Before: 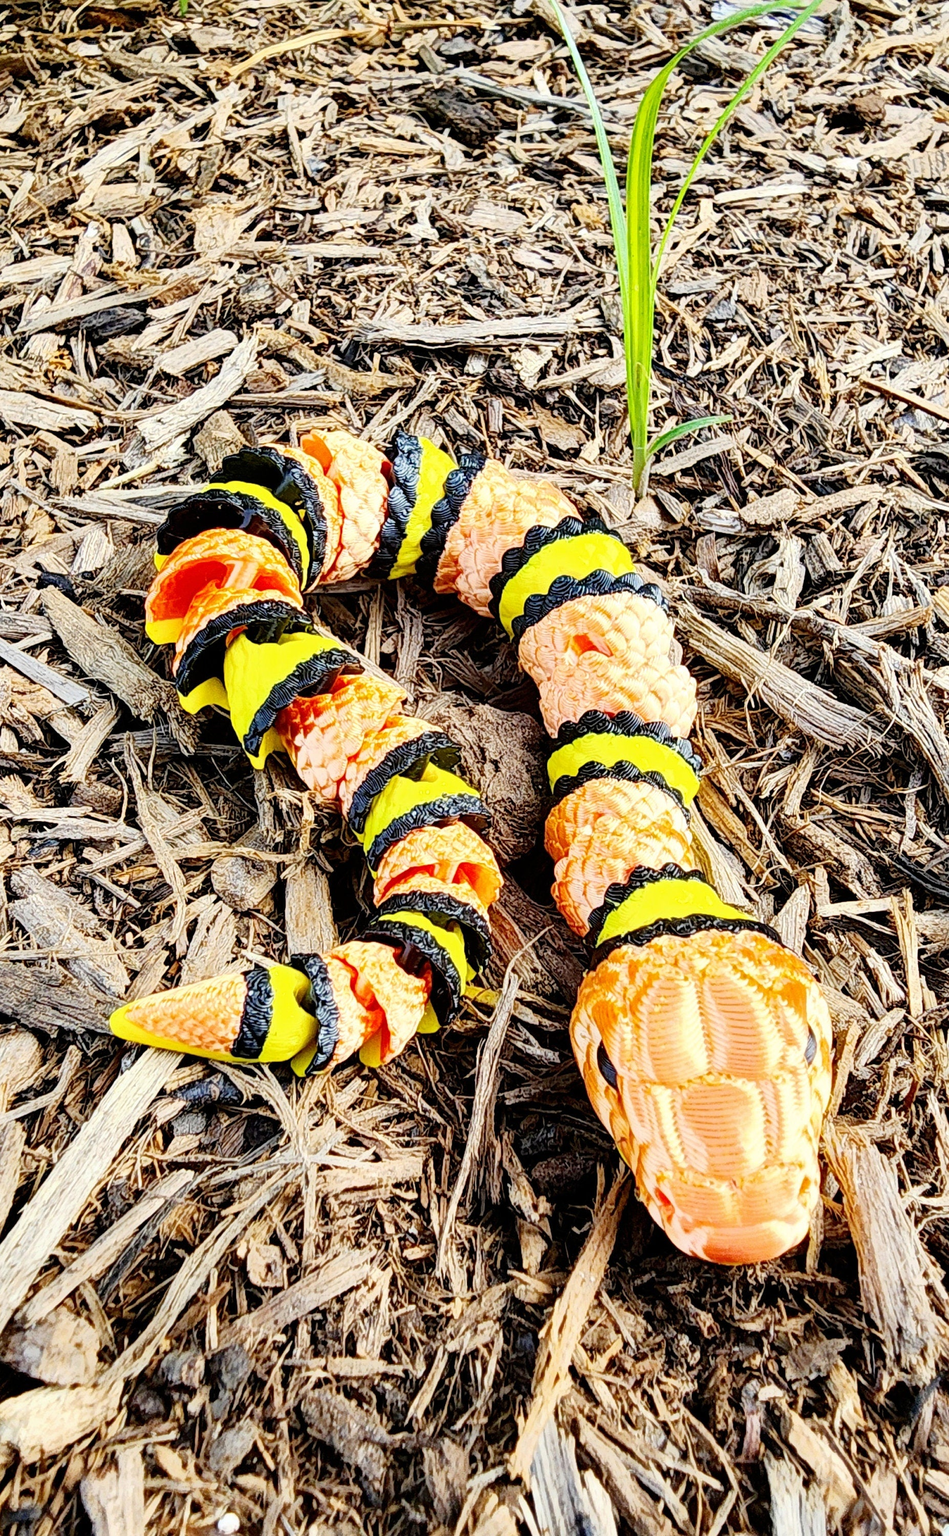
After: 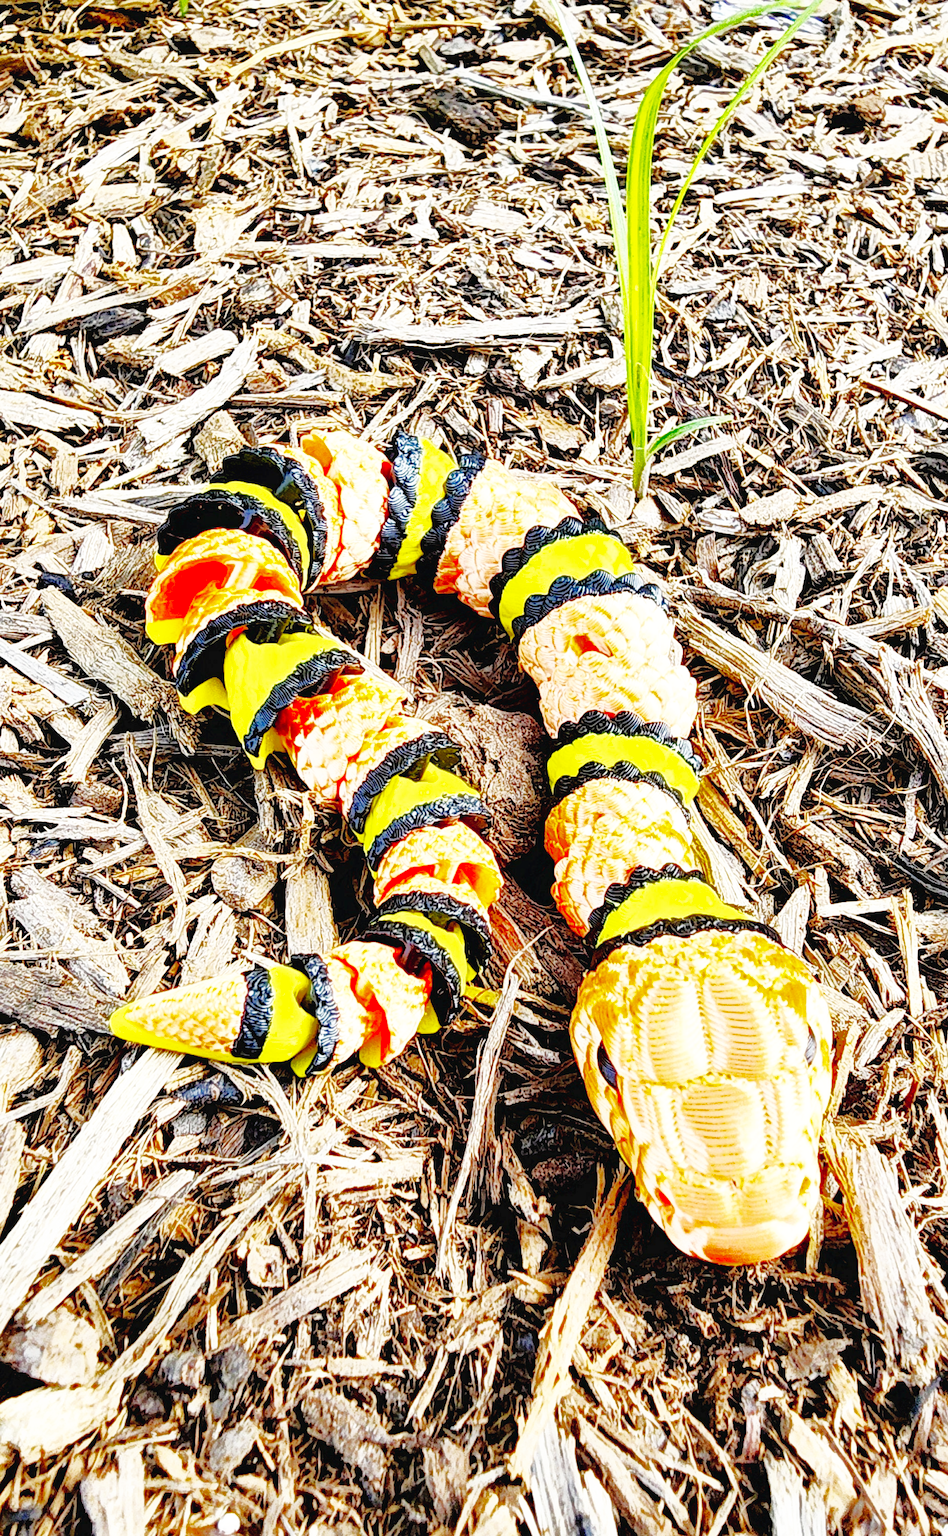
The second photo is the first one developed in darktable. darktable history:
base curve: curves: ch0 [(0, 0.003) (0.001, 0.002) (0.006, 0.004) (0.02, 0.022) (0.048, 0.086) (0.094, 0.234) (0.162, 0.431) (0.258, 0.629) (0.385, 0.8) (0.548, 0.918) (0.751, 0.988) (1, 1)], preserve colors none
shadows and highlights: shadows 40.32, highlights -59.9
tone equalizer: -7 EV 0.205 EV, -6 EV 0.083 EV, -5 EV 0.081 EV, -4 EV 0.033 EV, -2 EV -0.028 EV, -1 EV -0.046 EV, +0 EV -0.043 EV, edges refinement/feathering 500, mask exposure compensation -1.57 EV, preserve details no
